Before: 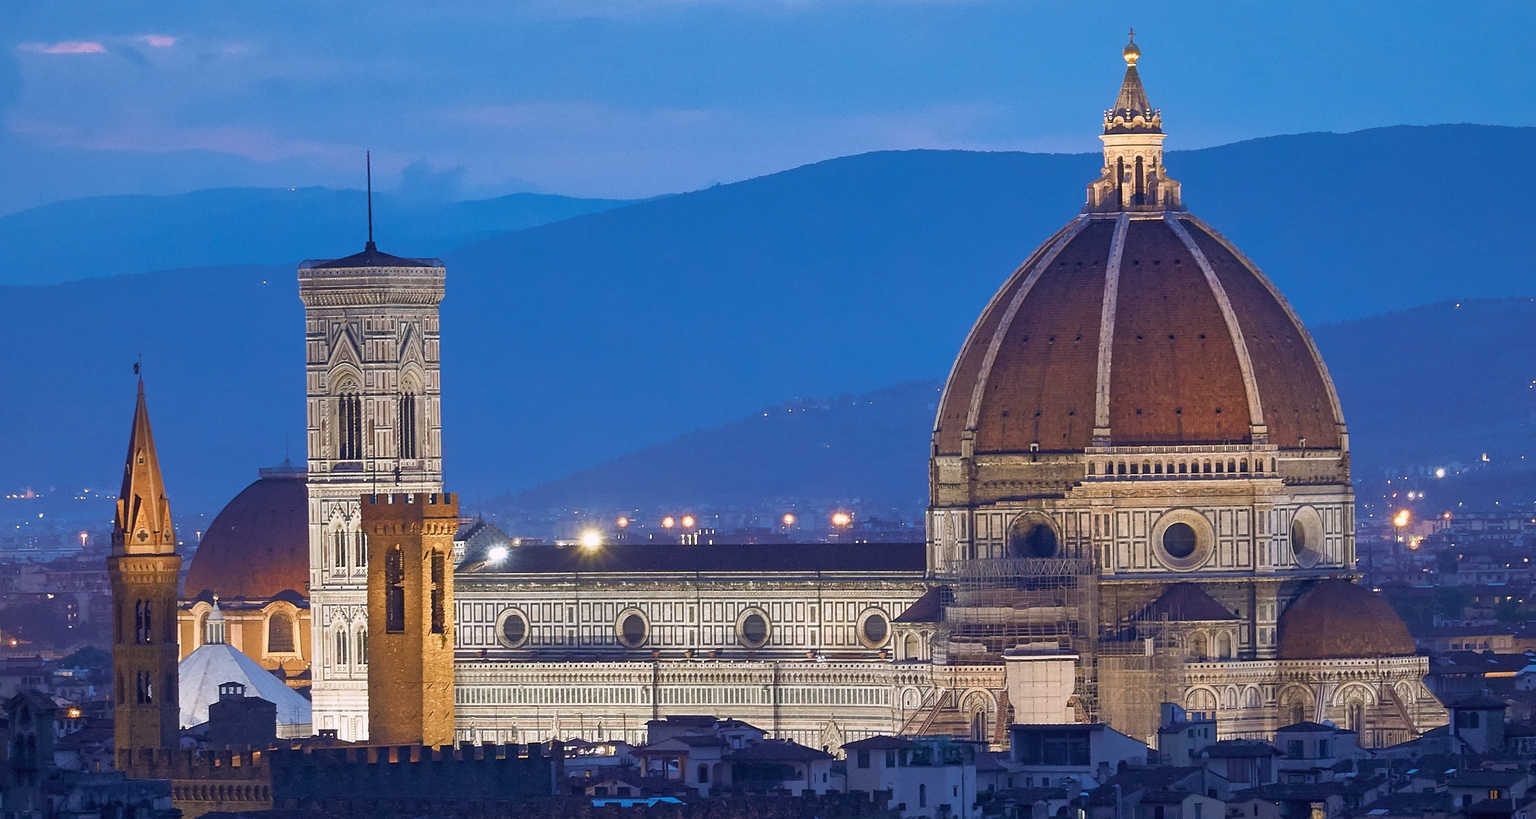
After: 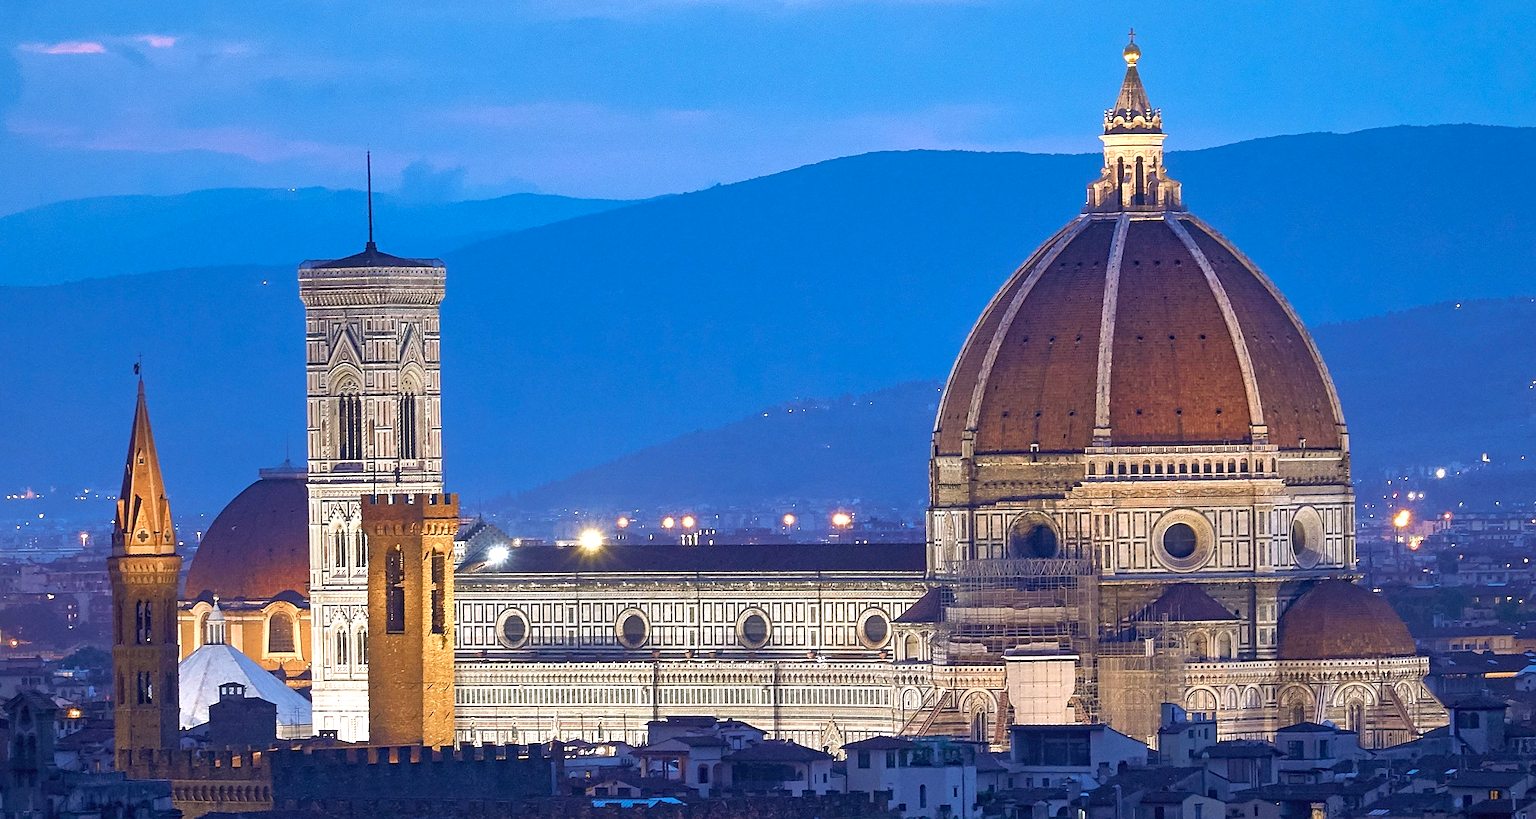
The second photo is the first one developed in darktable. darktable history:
sharpen: amount 0.203
haze removal: compatibility mode true, adaptive false
exposure: exposure 0.506 EV, compensate highlight preservation false
